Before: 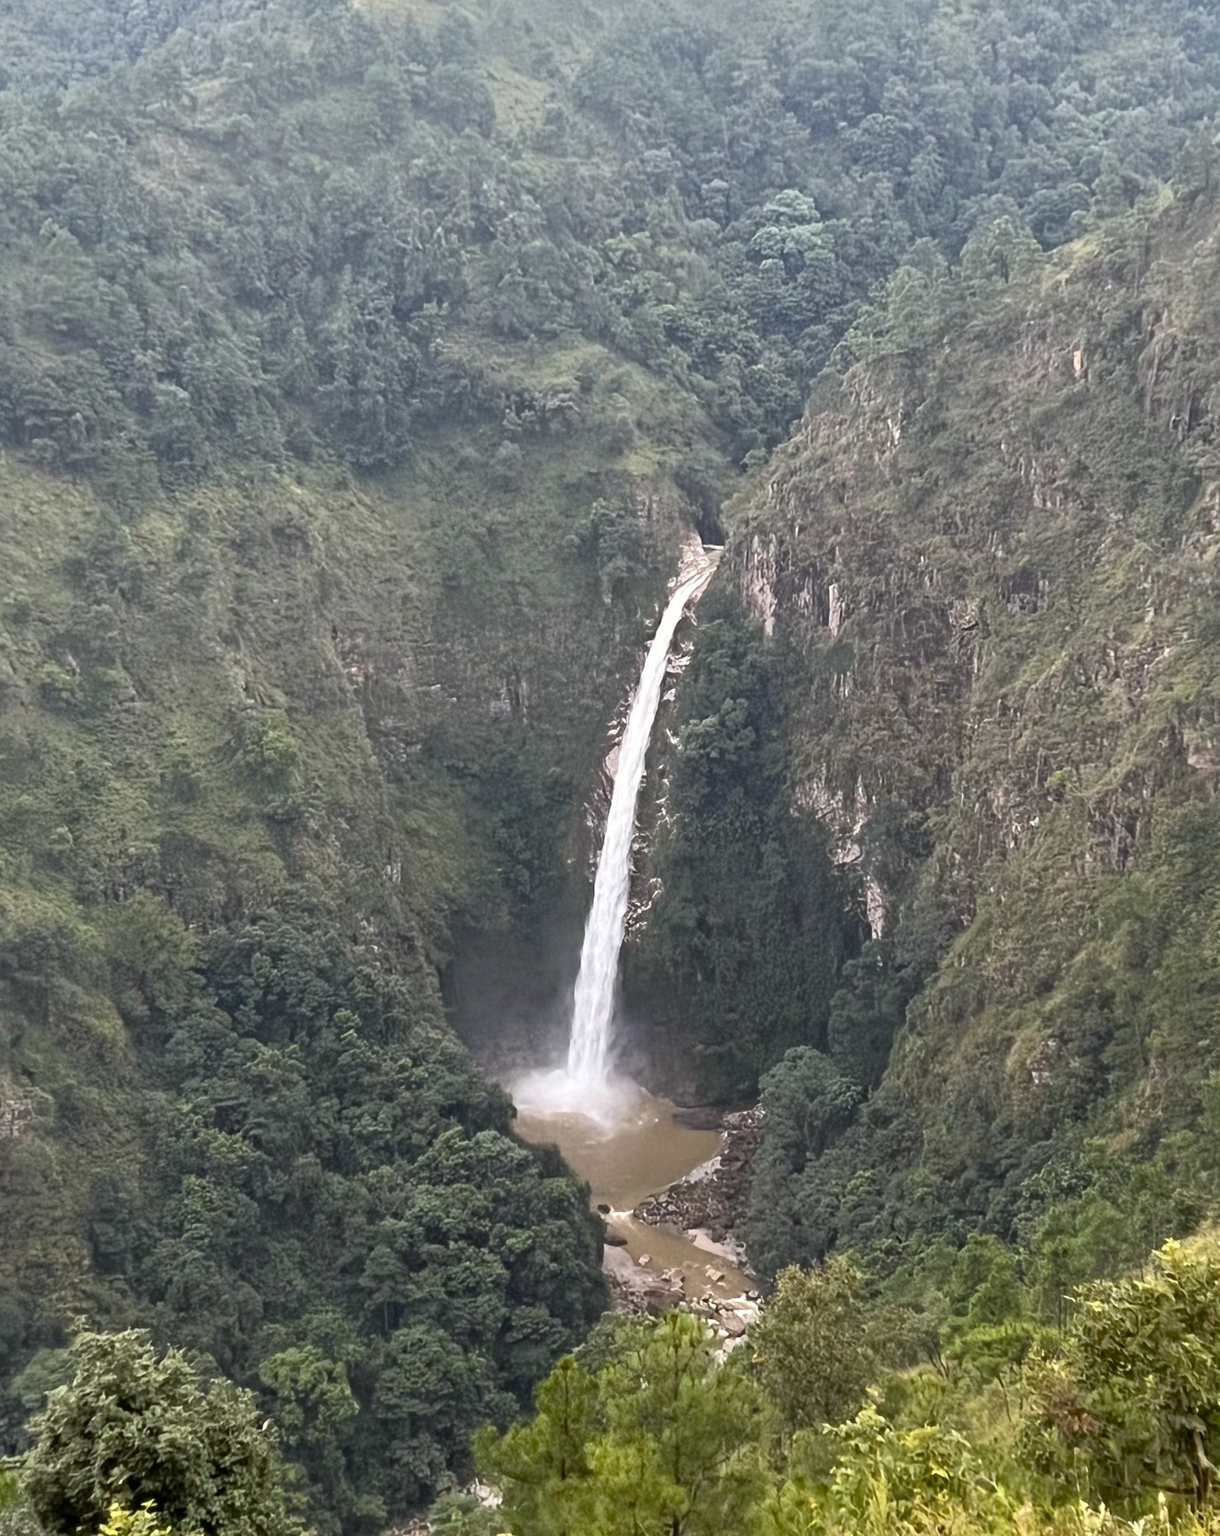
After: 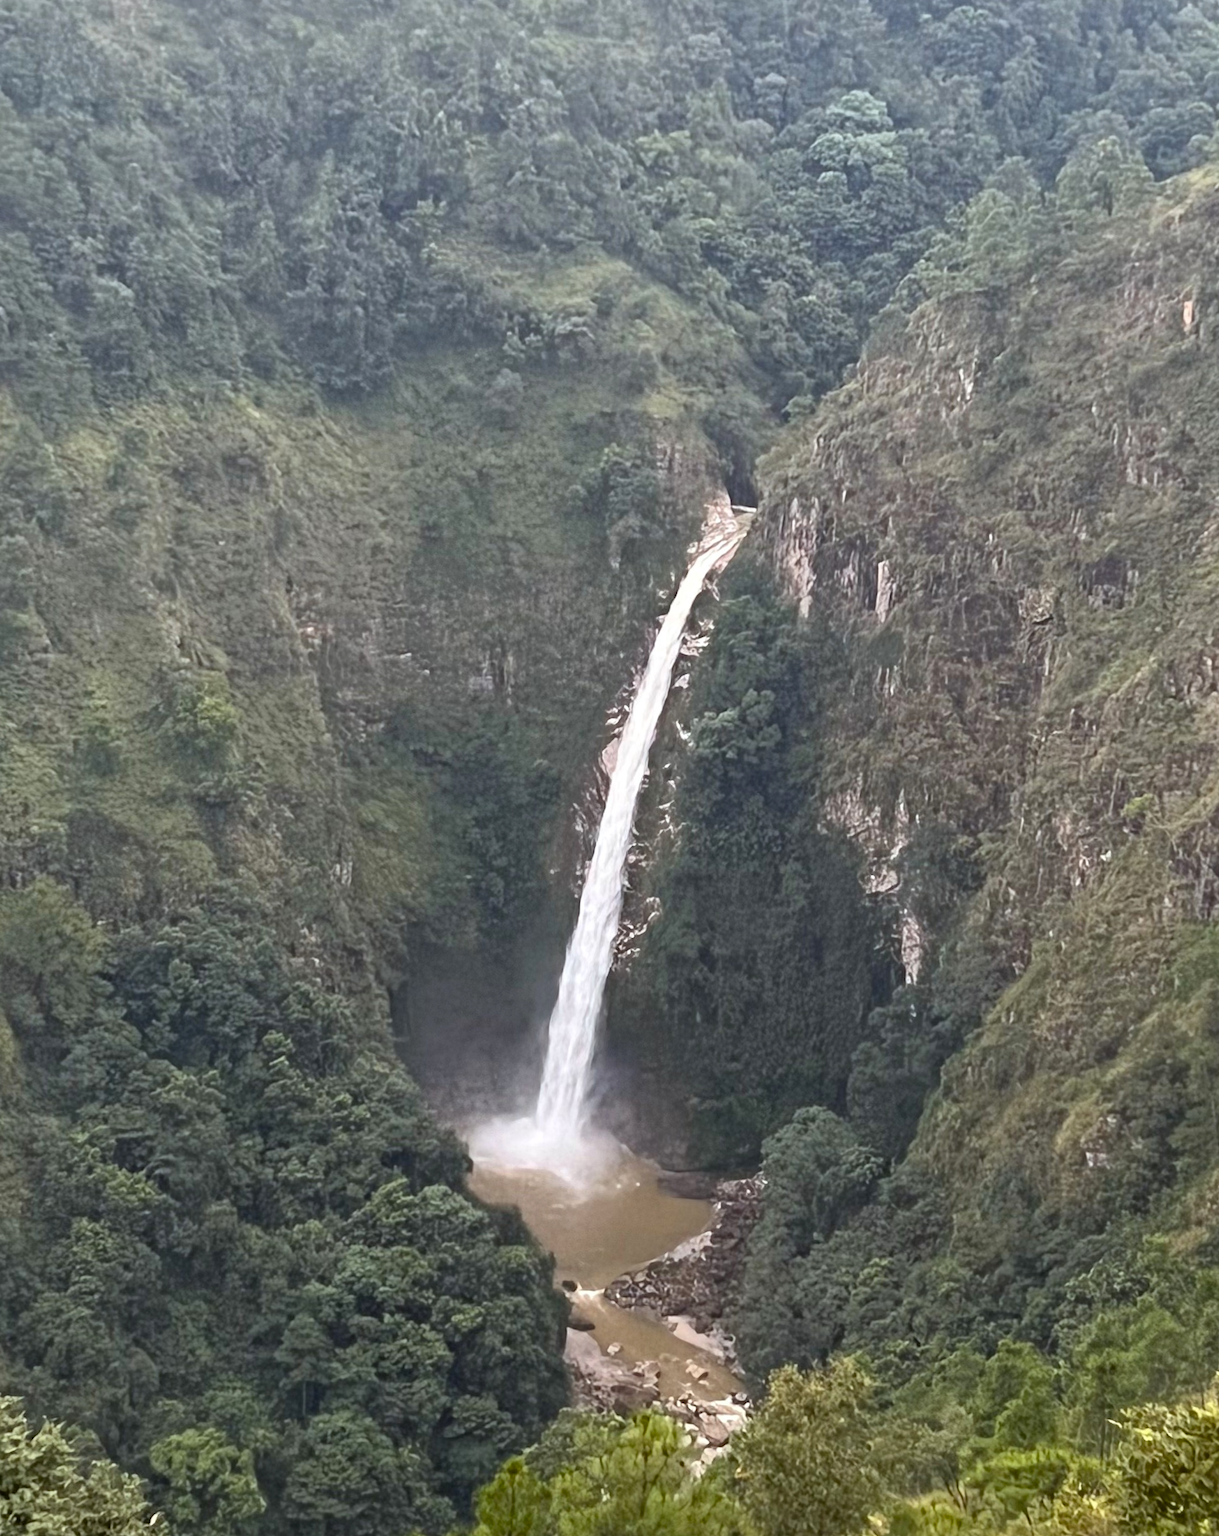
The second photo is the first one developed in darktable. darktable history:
crop and rotate: angle -3.27°, left 5.211%, top 5.211%, right 4.607%, bottom 4.607%
color balance rgb: perceptual saturation grading › global saturation 10%
